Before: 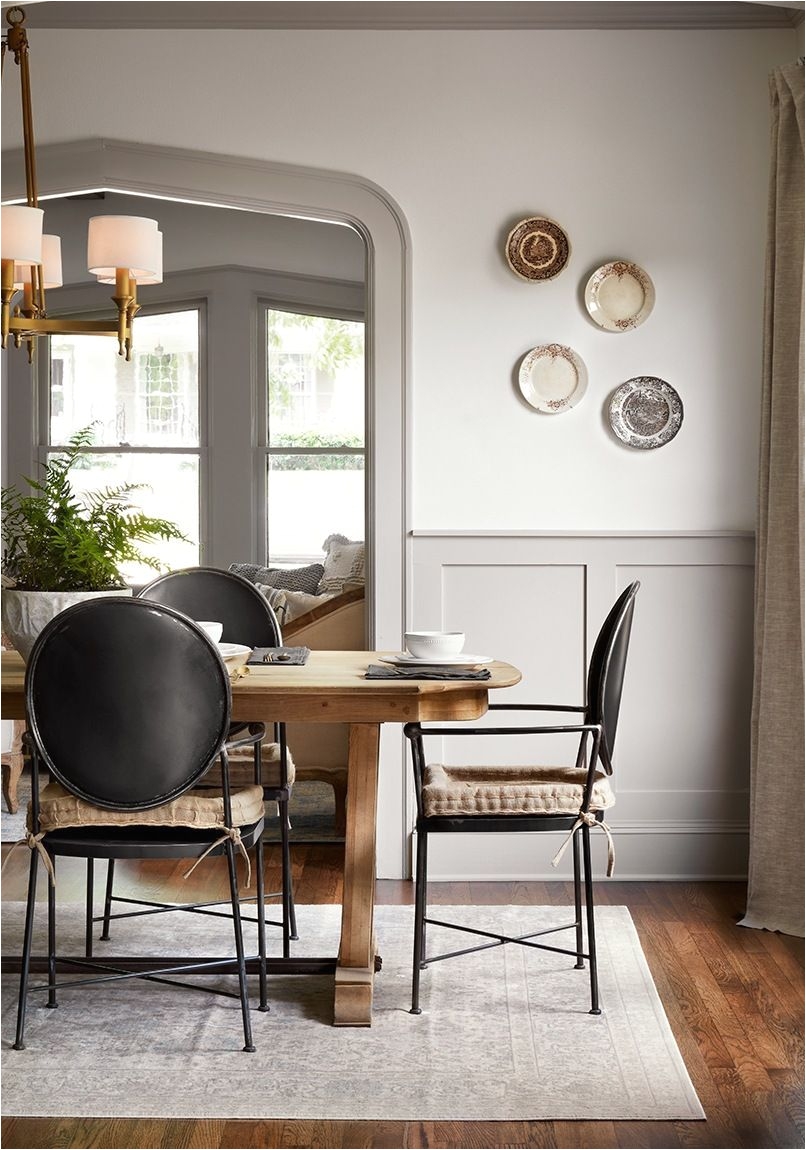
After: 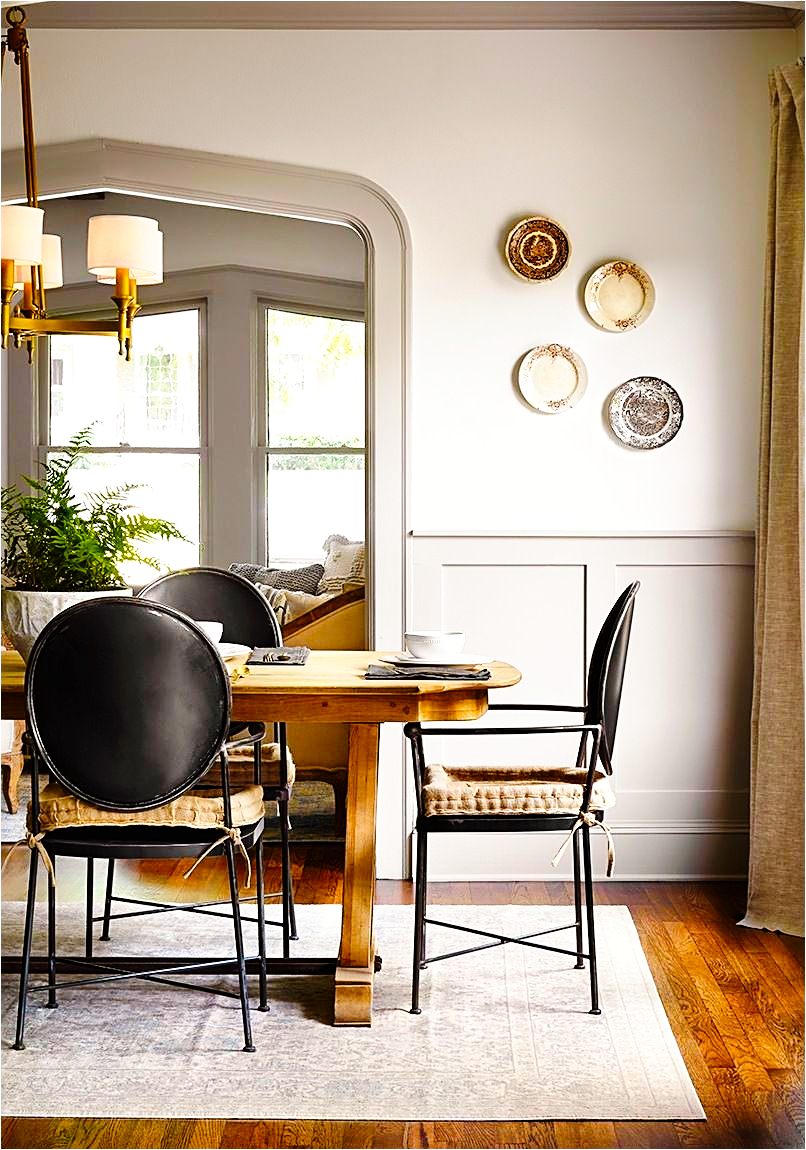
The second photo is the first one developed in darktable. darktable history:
sharpen: on, module defaults
exposure: exposure 0.212 EV, compensate highlight preservation false
tone curve: curves: ch0 [(0, 0) (0.003, 0.003) (0.011, 0.005) (0.025, 0.008) (0.044, 0.012) (0.069, 0.02) (0.1, 0.031) (0.136, 0.047) (0.177, 0.088) (0.224, 0.141) (0.277, 0.222) (0.335, 0.32) (0.399, 0.422) (0.468, 0.523) (0.543, 0.621) (0.623, 0.715) (0.709, 0.796) (0.801, 0.88) (0.898, 0.962) (1, 1)], preserve colors none
color balance rgb: linear chroma grading › global chroma 19.575%, perceptual saturation grading › global saturation 8.478%, global vibrance 44.529%
